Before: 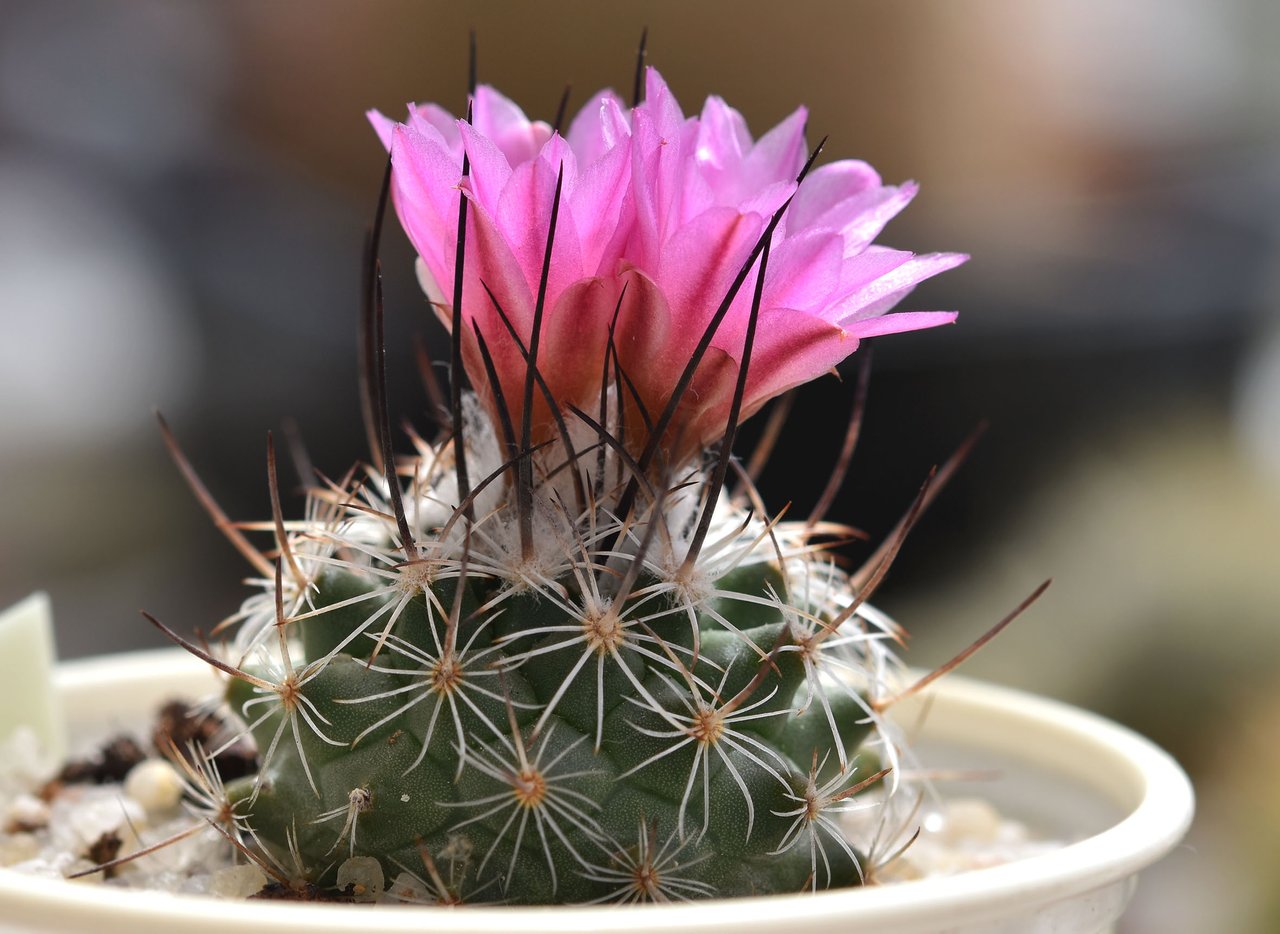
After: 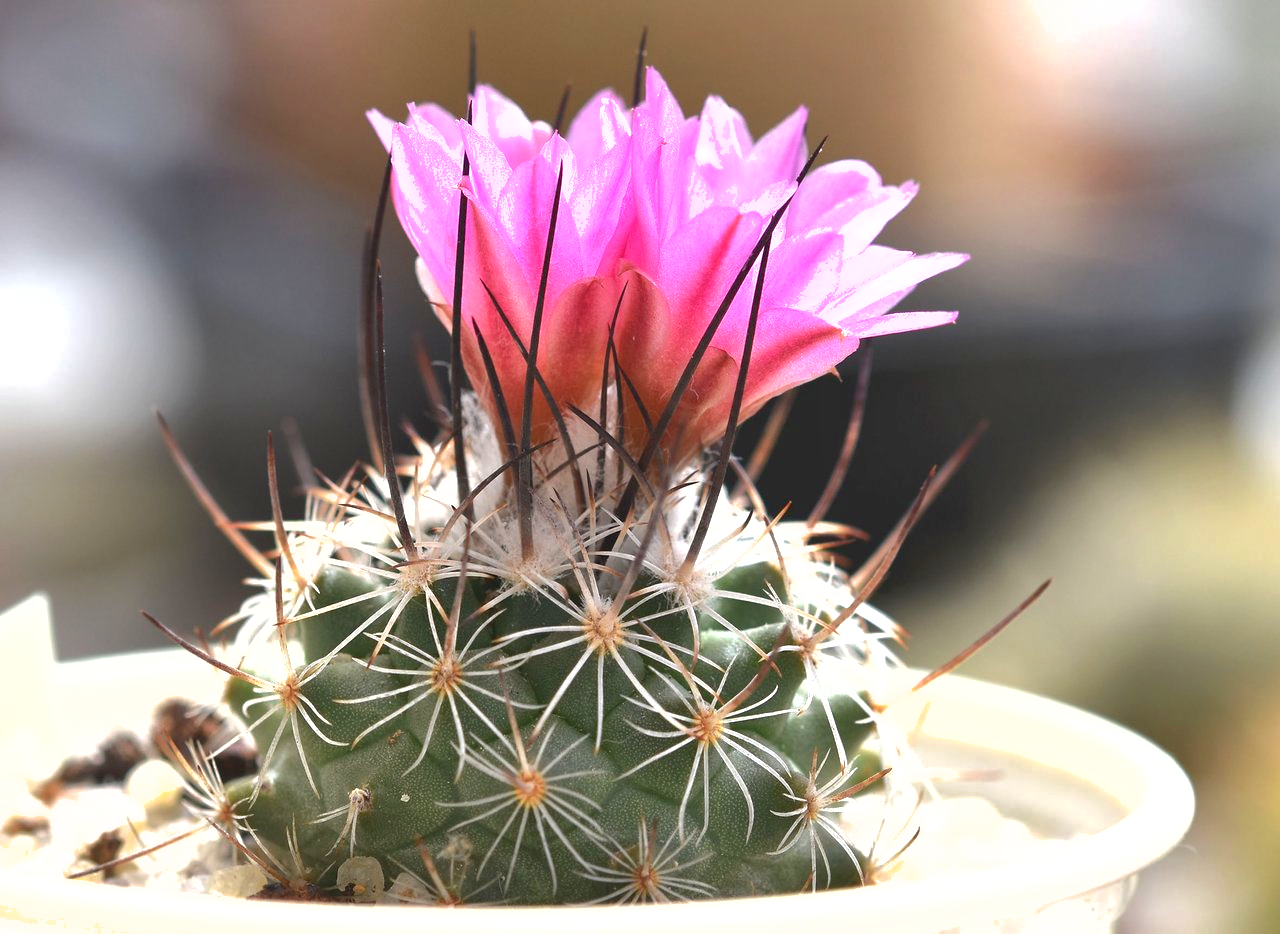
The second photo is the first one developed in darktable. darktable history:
exposure: exposure 1.065 EV, compensate highlight preservation false
shadows and highlights: on, module defaults
